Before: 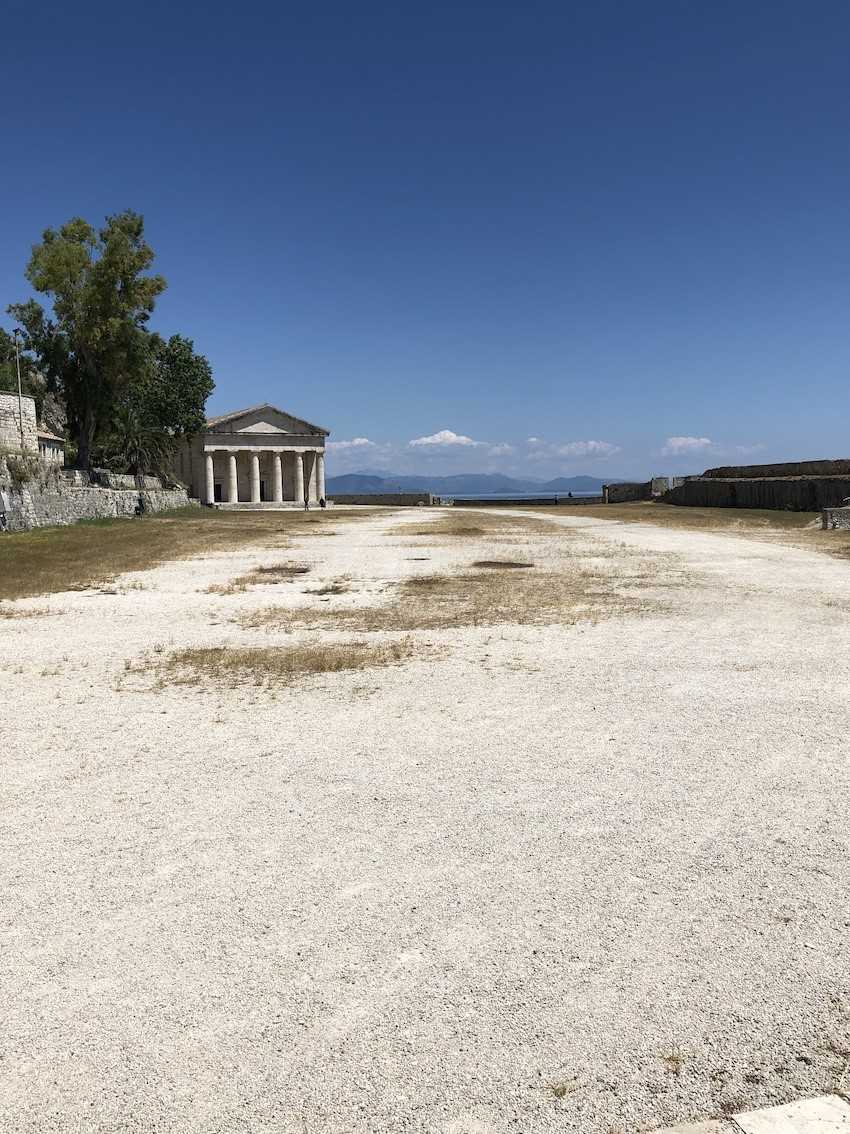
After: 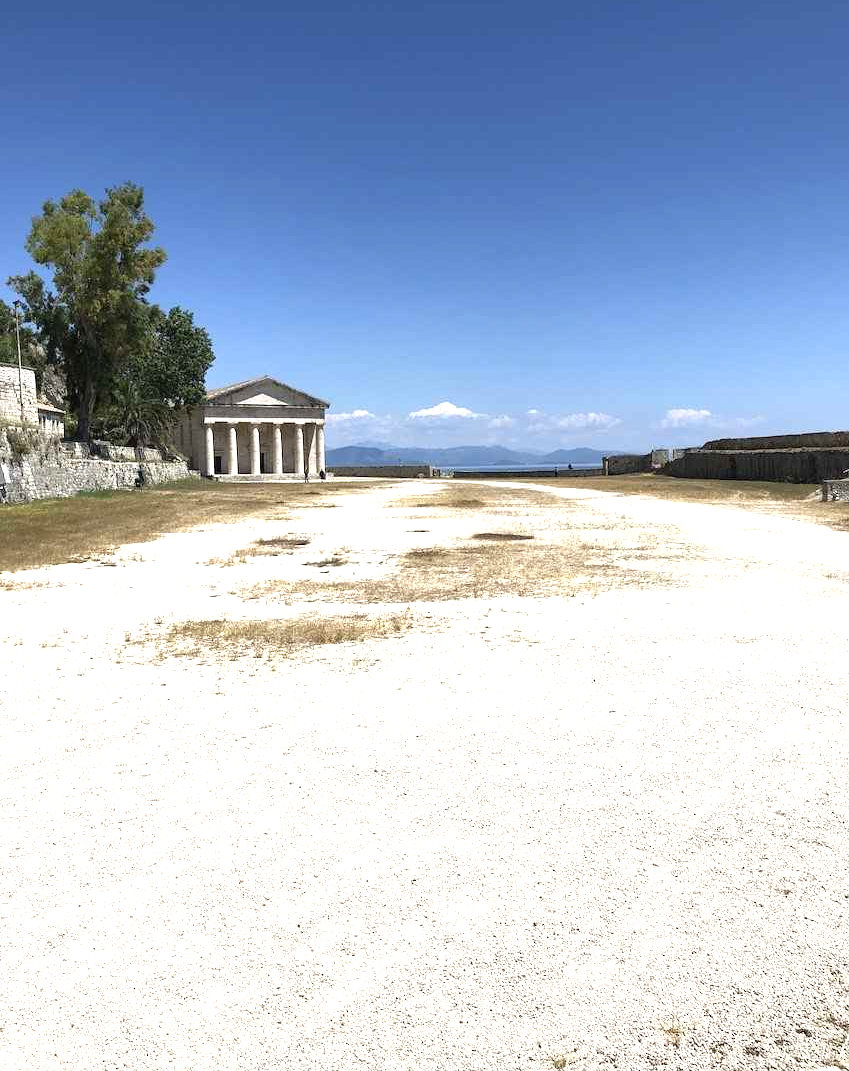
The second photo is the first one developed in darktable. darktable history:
crop and rotate: top 2.479%, bottom 3.018%
exposure: black level correction 0, exposure 0.9 EV, compensate highlight preservation false
